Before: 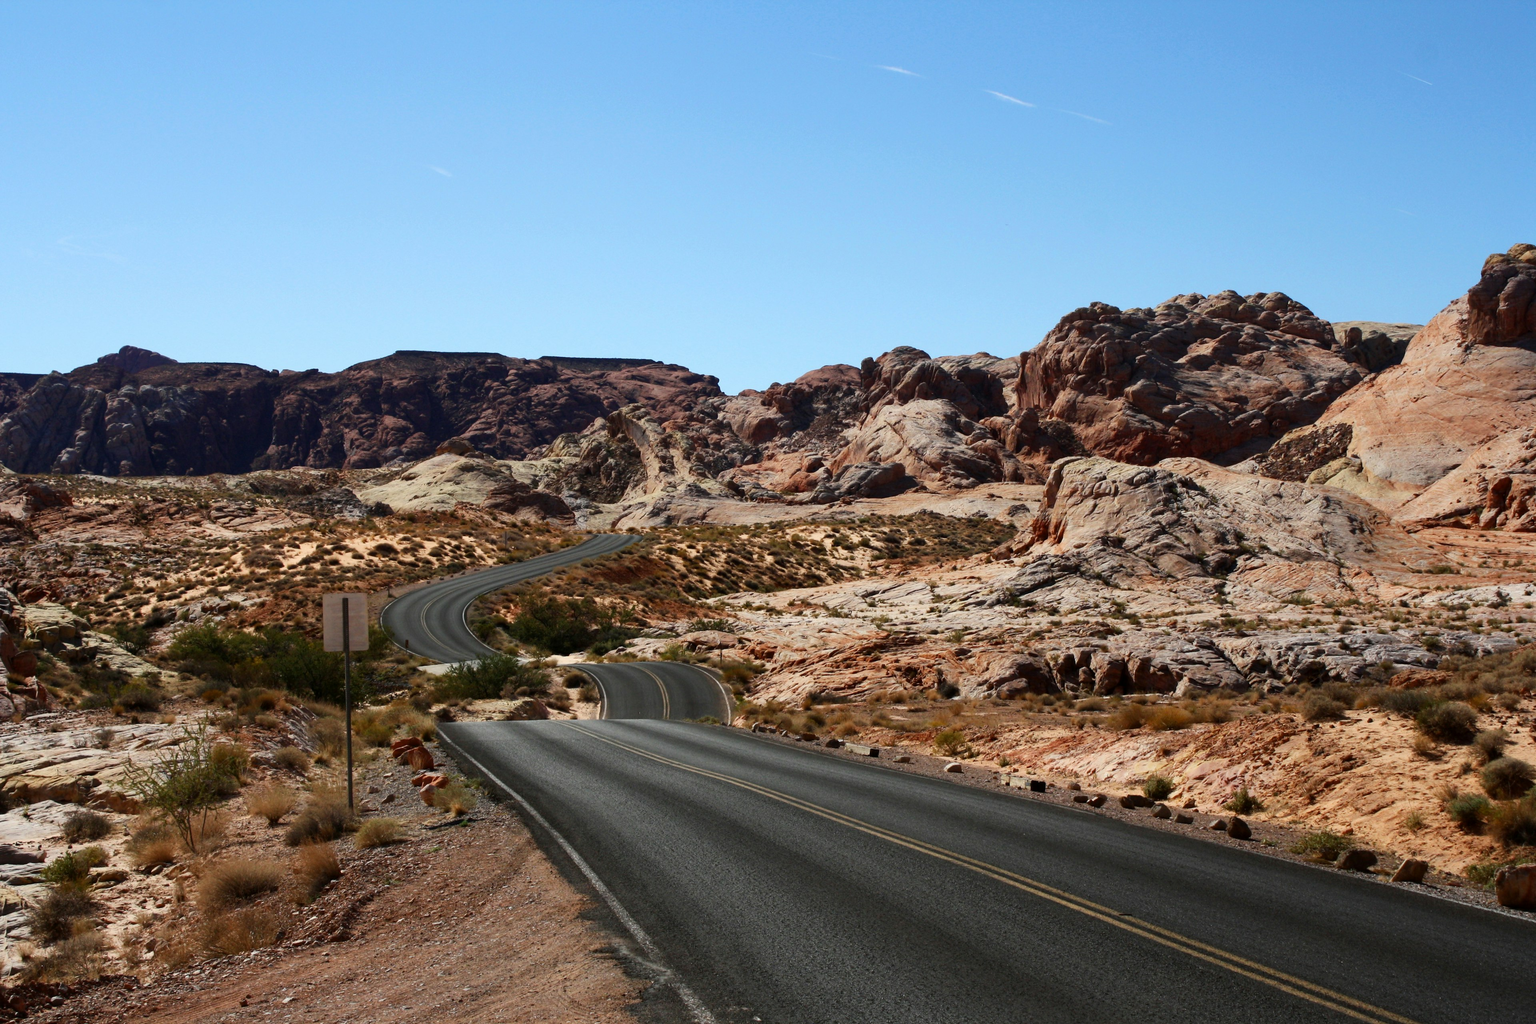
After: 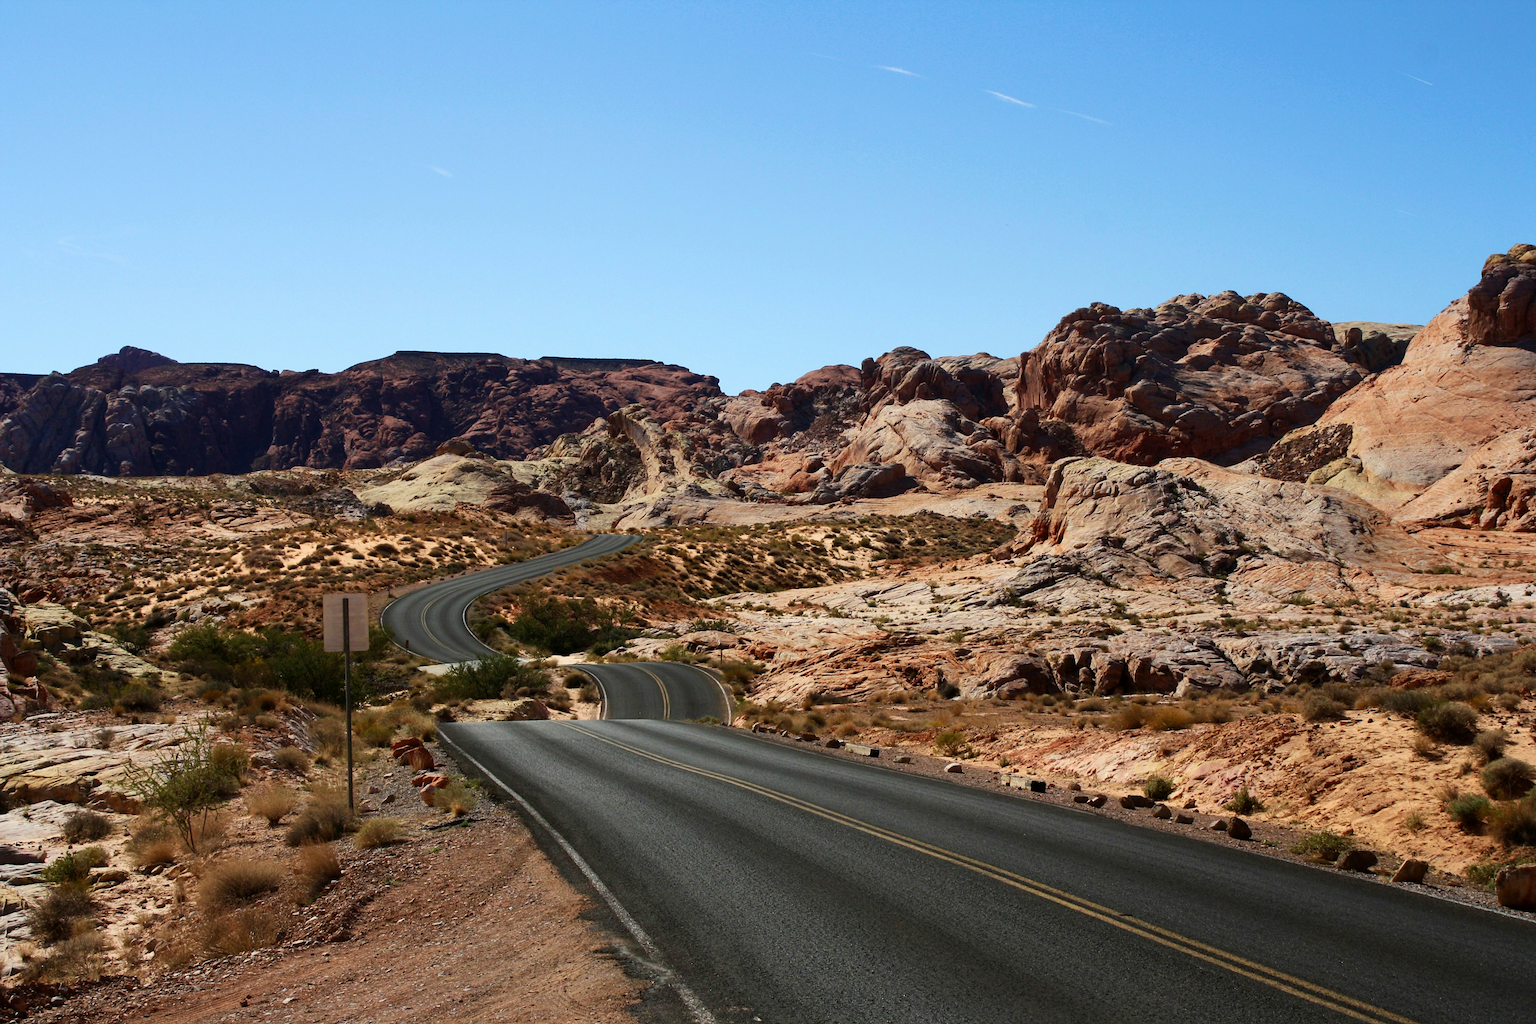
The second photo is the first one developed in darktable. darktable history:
sharpen: amount 0.2
velvia: strength 27%
